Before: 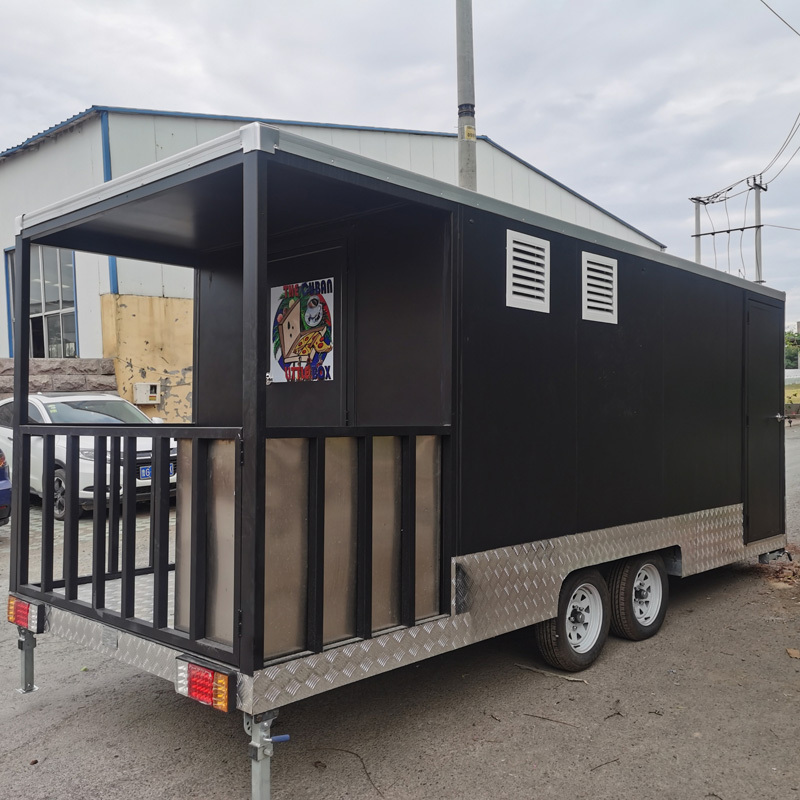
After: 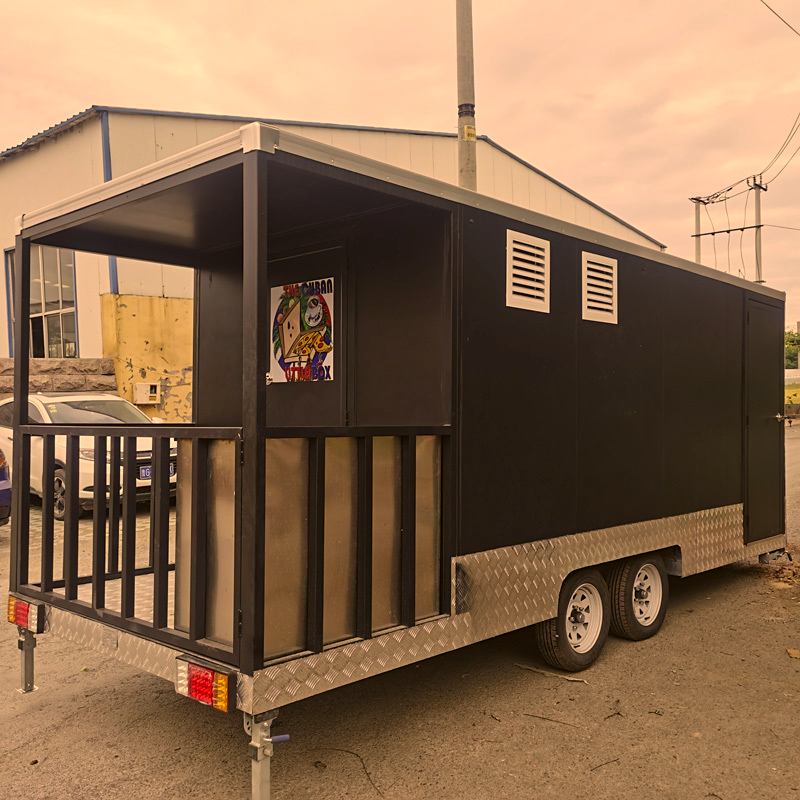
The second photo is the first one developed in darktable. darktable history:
color correction: highlights a* 17.94, highlights b* 35.39, shadows a* 1.48, shadows b* 6.42, saturation 1.01
sharpen: amount 0.2
tone equalizer: -8 EV -0.55 EV
